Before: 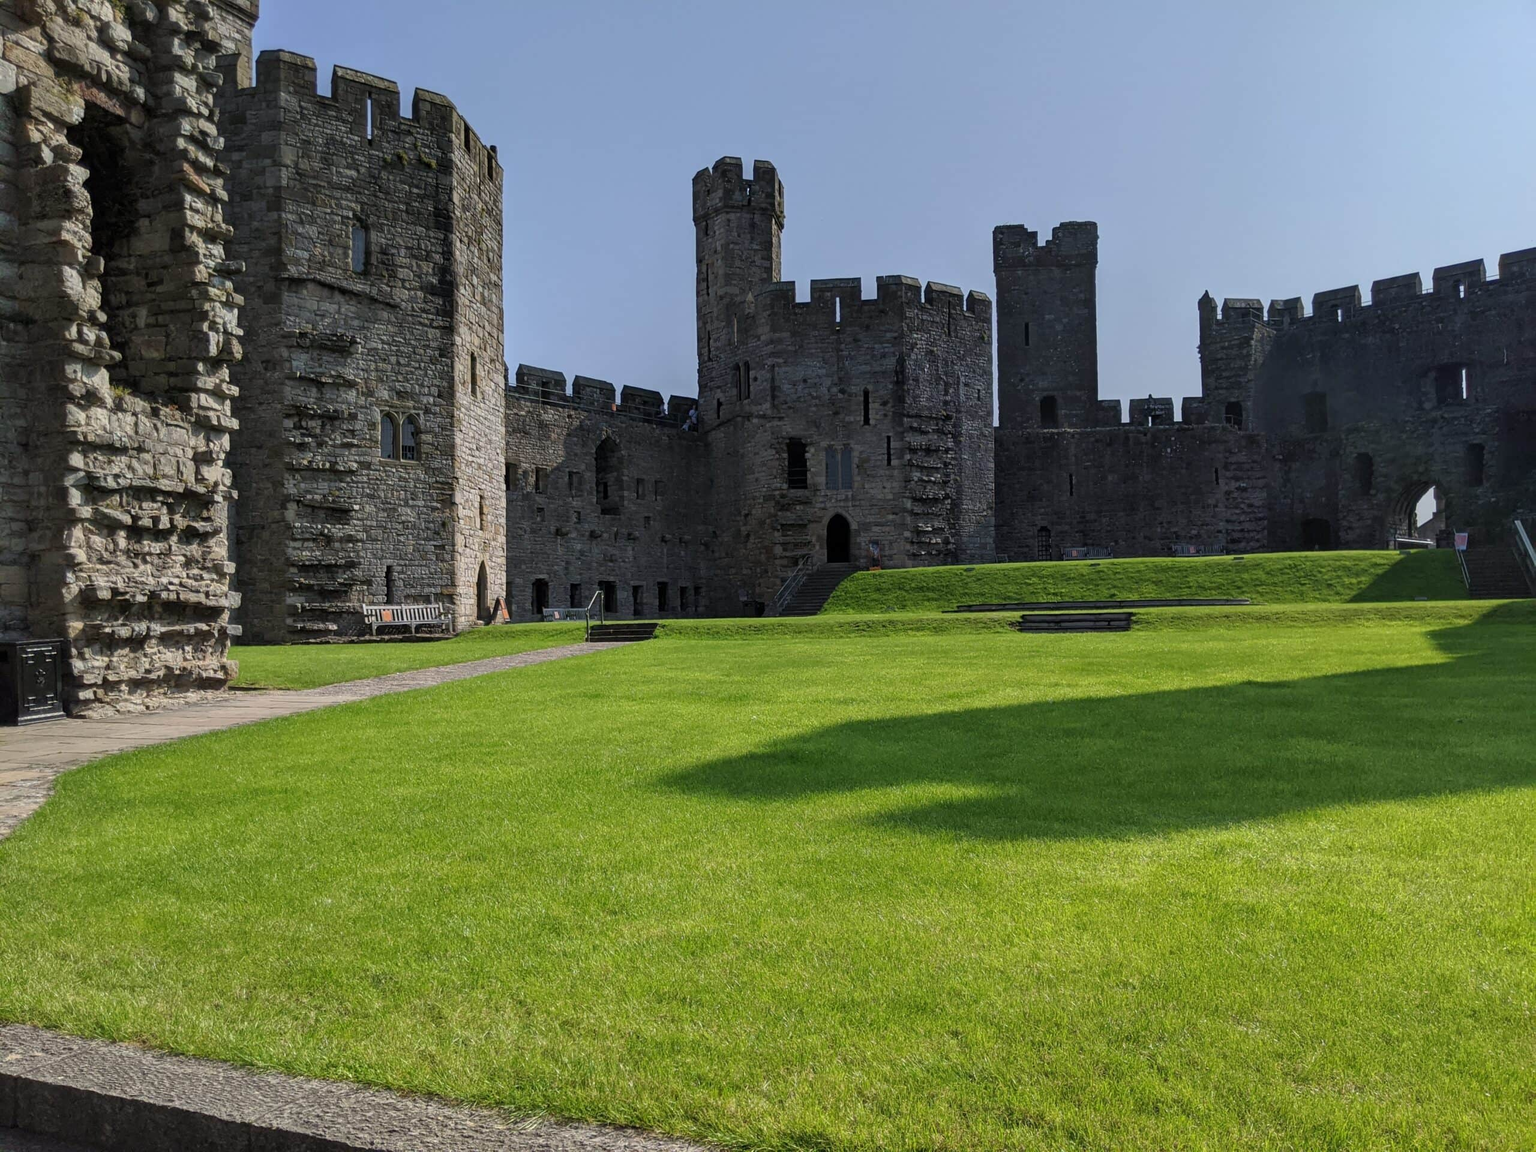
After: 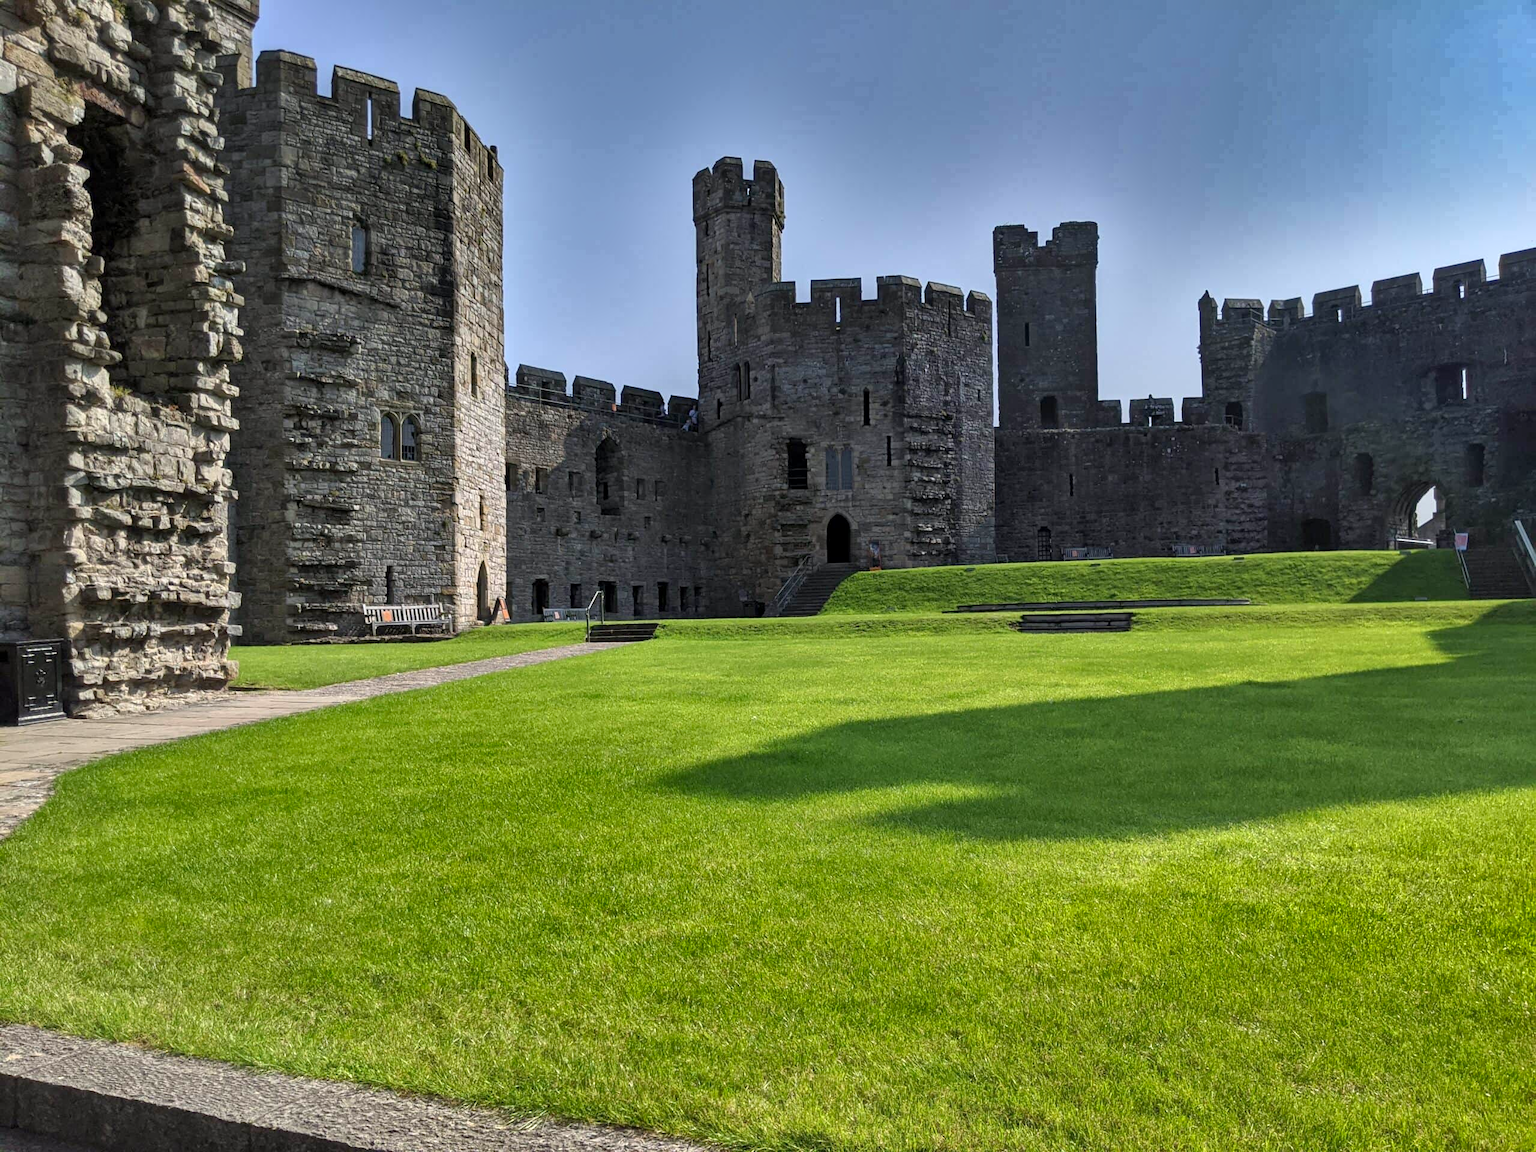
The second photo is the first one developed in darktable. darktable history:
exposure: black level correction 0.001, exposure 0.5 EV, compensate highlight preservation false
shadows and highlights: shadows 20.82, highlights -82.33, soften with gaussian
